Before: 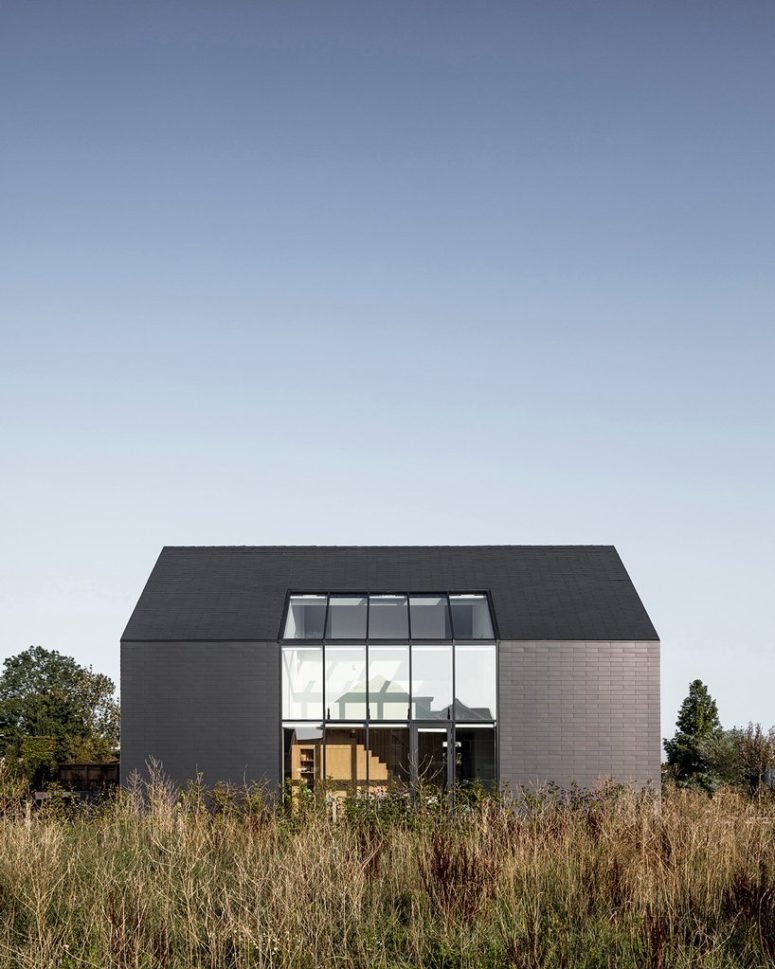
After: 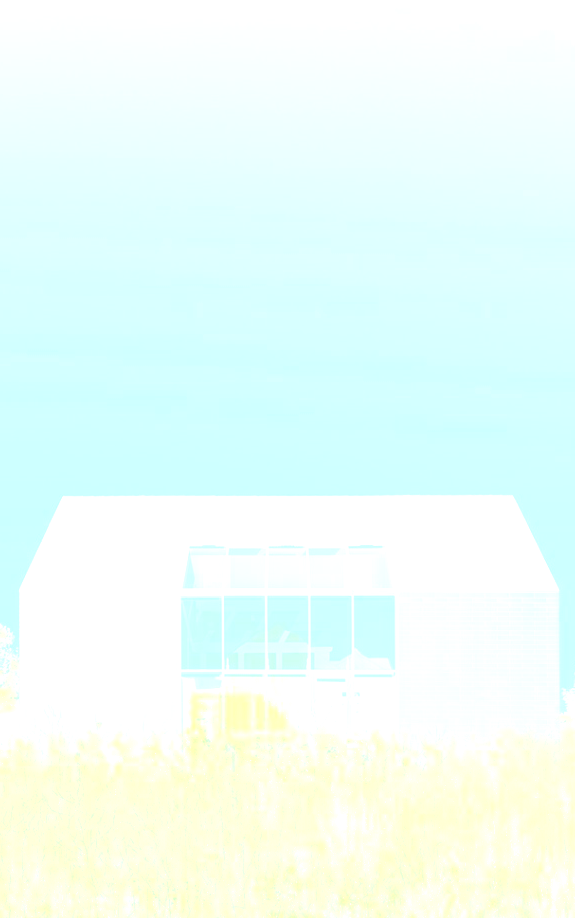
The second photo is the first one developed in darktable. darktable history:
crop and rotate: left 13.15%, top 5.251%, right 12.609%
color balance: mode lift, gamma, gain (sRGB), lift [0.997, 0.979, 1.021, 1.011], gamma [1, 1.084, 0.916, 0.998], gain [1, 0.87, 1.13, 1.101], contrast 4.55%, contrast fulcrum 38.24%, output saturation 104.09%
bloom: size 85%, threshold 5%, strength 85%
